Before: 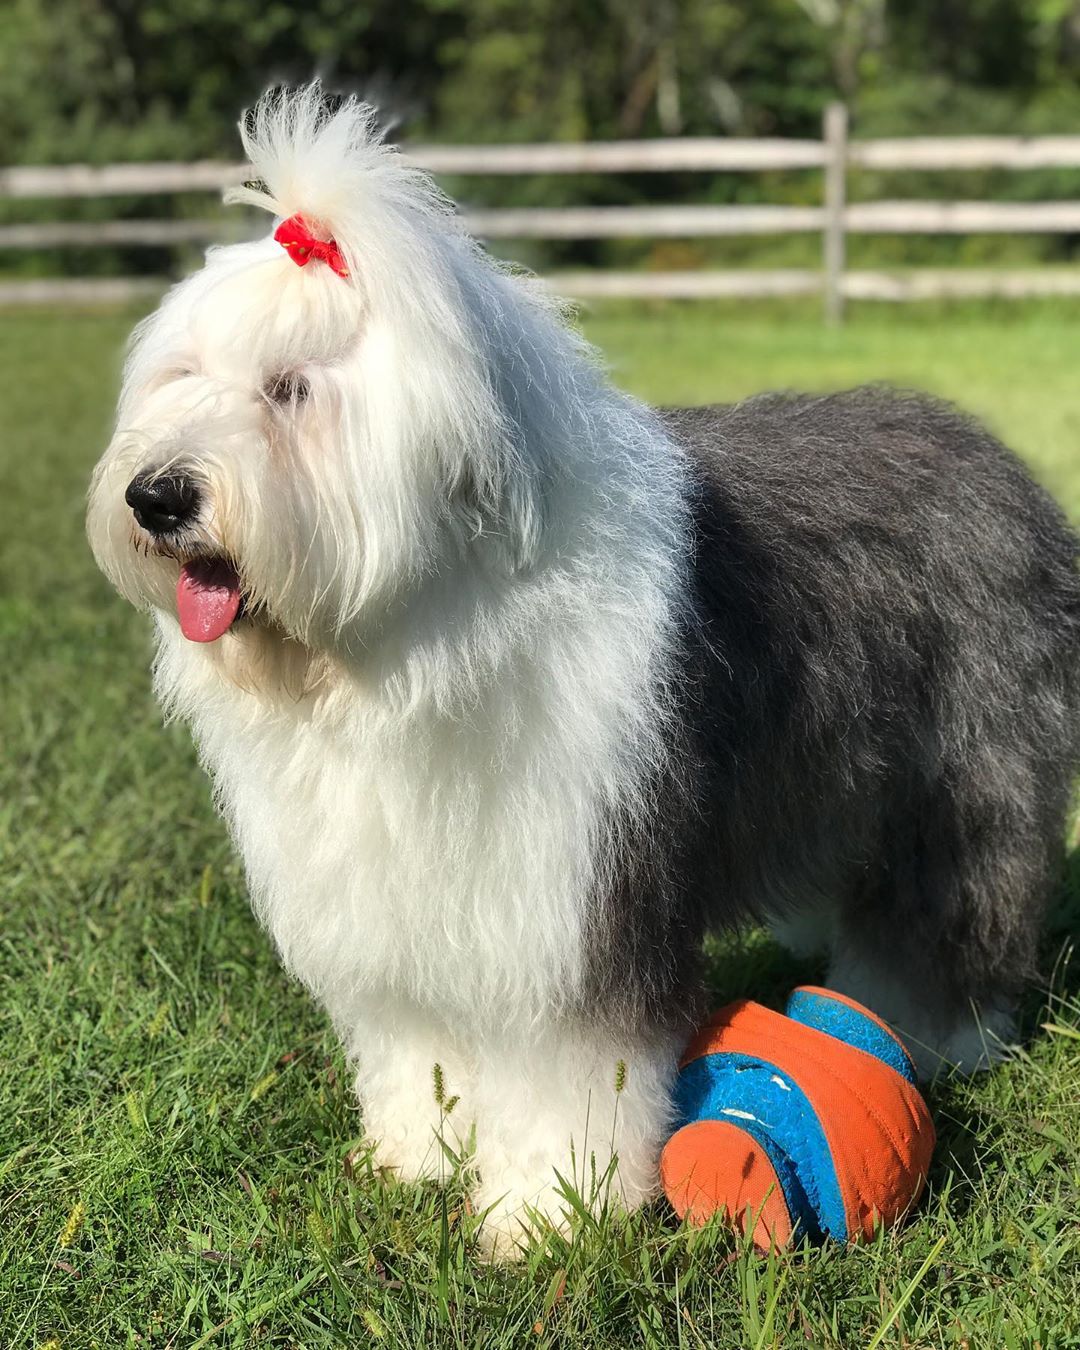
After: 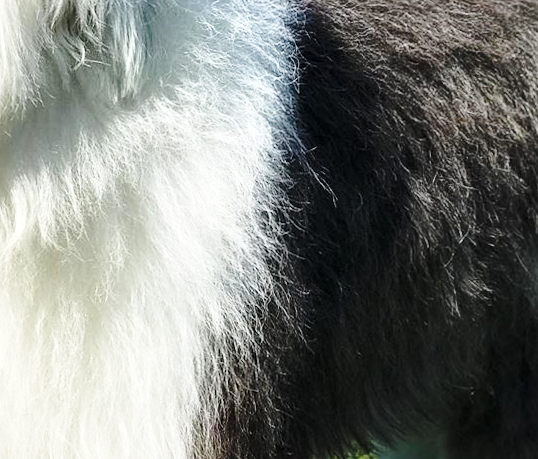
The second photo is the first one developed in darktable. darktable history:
rotate and perspective: rotation -0.45°, automatic cropping original format, crop left 0.008, crop right 0.992, crop top 0.012, crop bottom 0.988
crop: left 36.607%, top 34.735%, right 13.146%, bottom 30.611%
base curve: curves: ch0 [(0, 0) (0.036, 0.037) (0.121, 0.228) (0.46, 0.76) (0.859, 0.983) (1, 1)], preserve colors none
local contrast: mode bilateral grid, contrast 30, coarseness 25, midtone range 0.2
